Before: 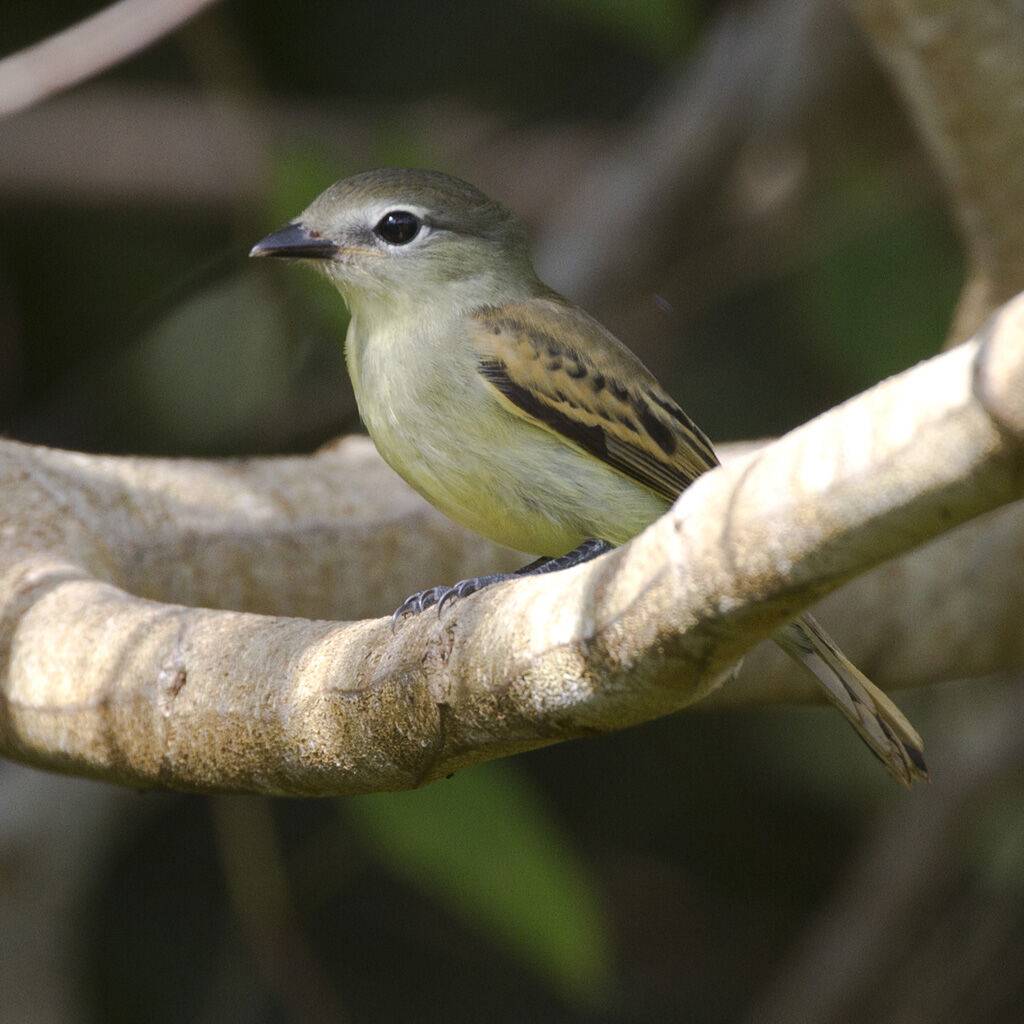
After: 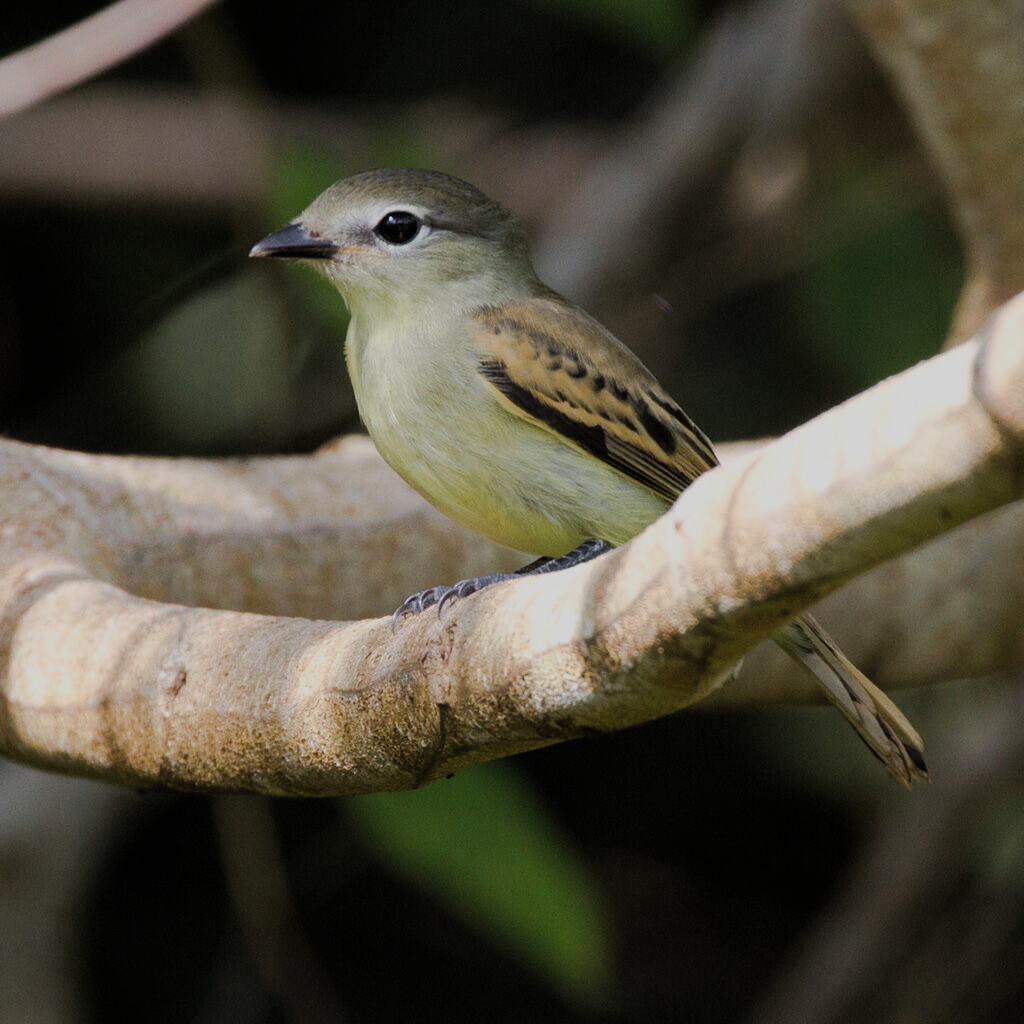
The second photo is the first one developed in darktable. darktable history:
filmic rgb: black relative exposure -7.65 EV, white relative exposure 4.56 EV, hardness 3.61, color science v4 (2020), contrast in shadows soft, contrast in highlights soft
